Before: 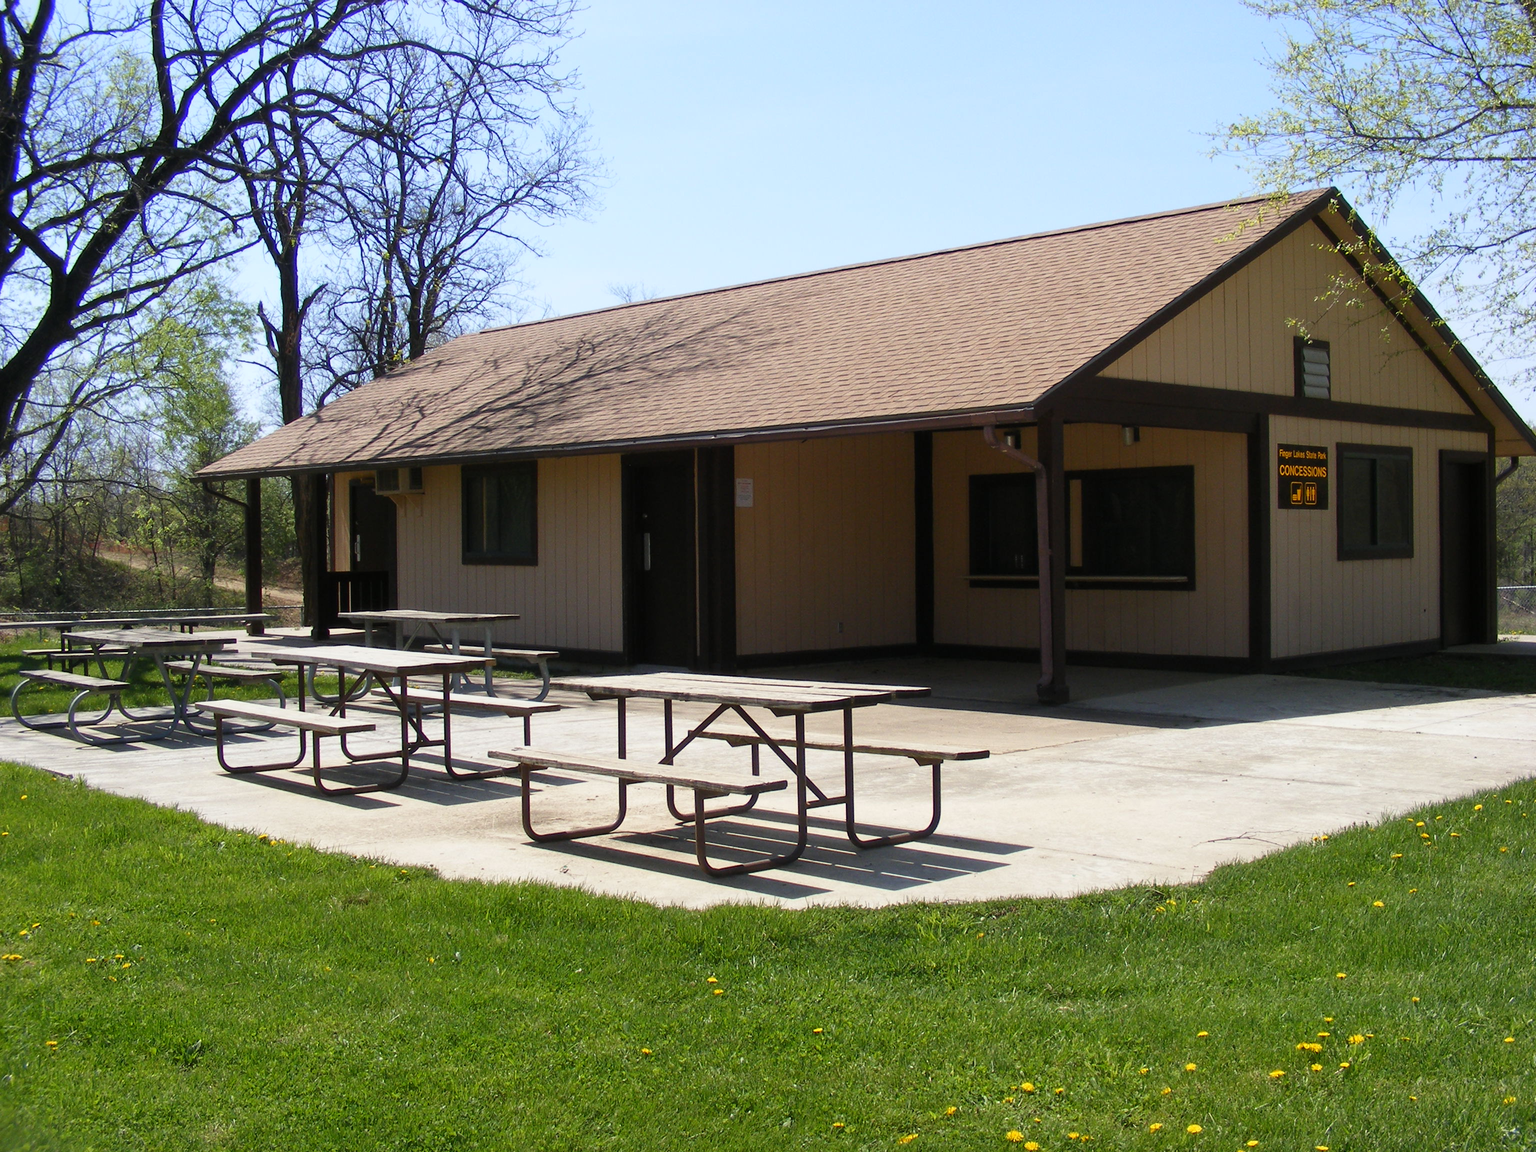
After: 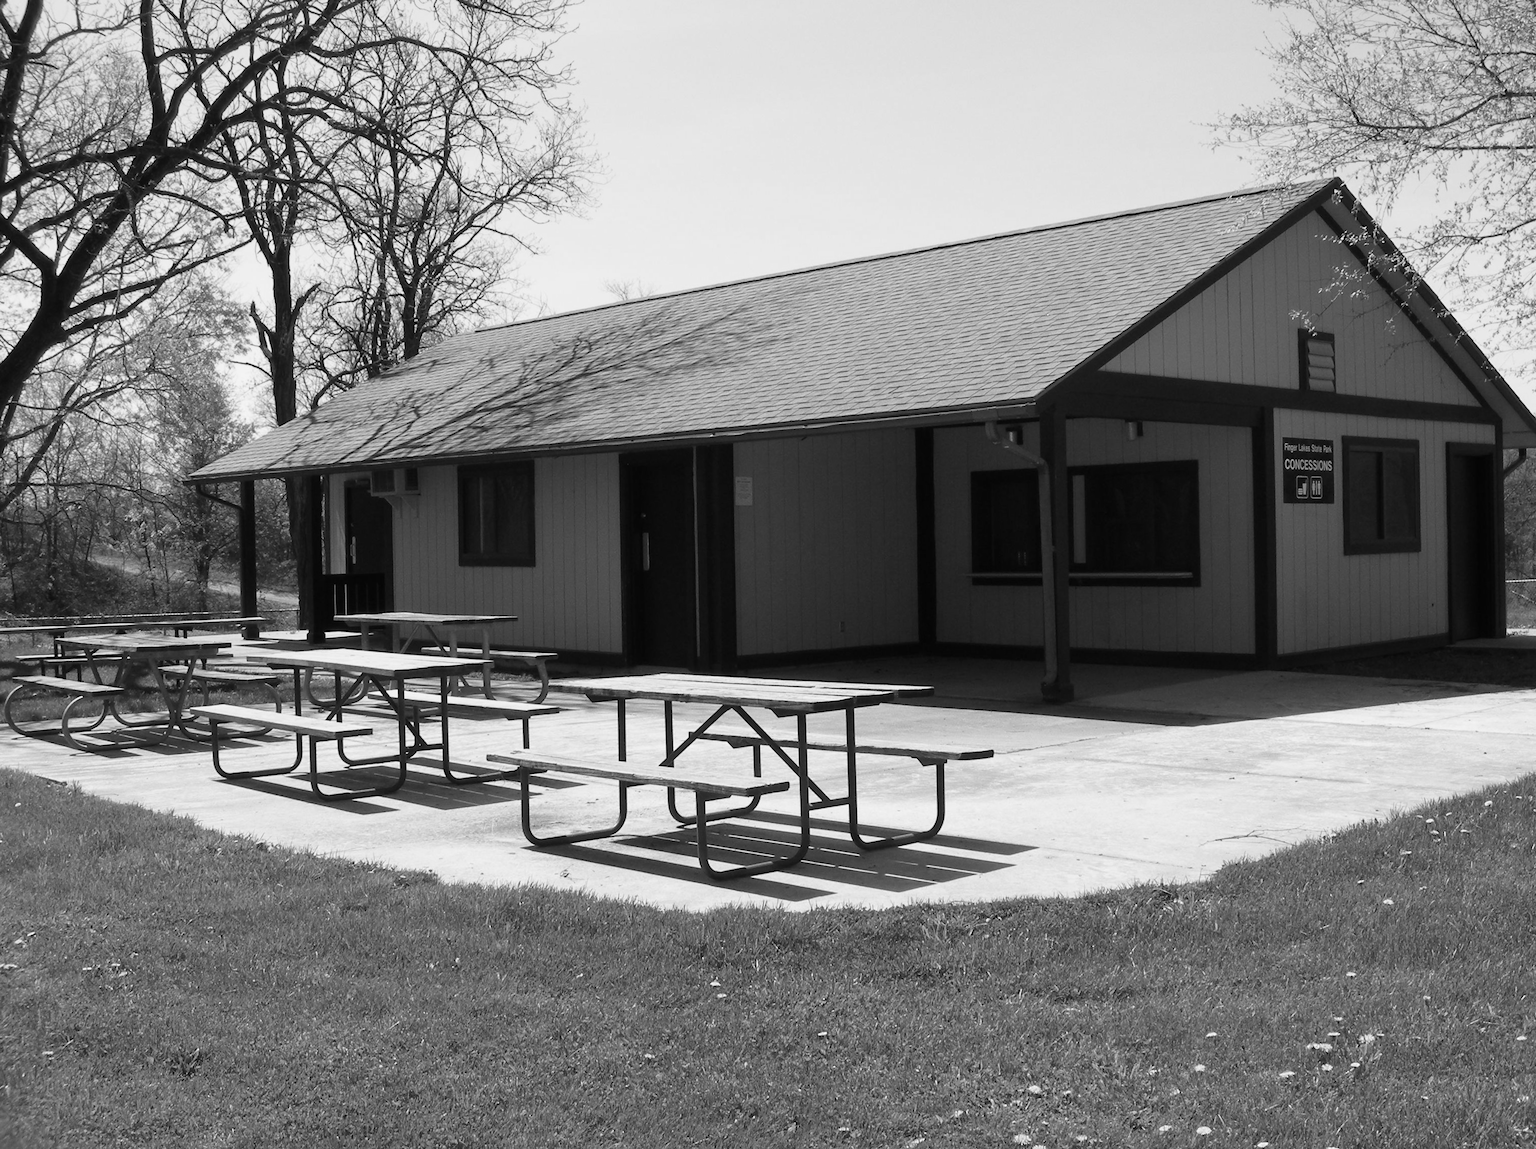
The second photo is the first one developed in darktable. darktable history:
rotate and perspective: rotation -0.45°, automatic cropping original format, crop left 0.008, crop right 0.992, crop top 0.012, crop bottom 0.988
exposure: compensate highlight preservation false
monochrome: a 32, b 64, size 2.3, highlights 1
